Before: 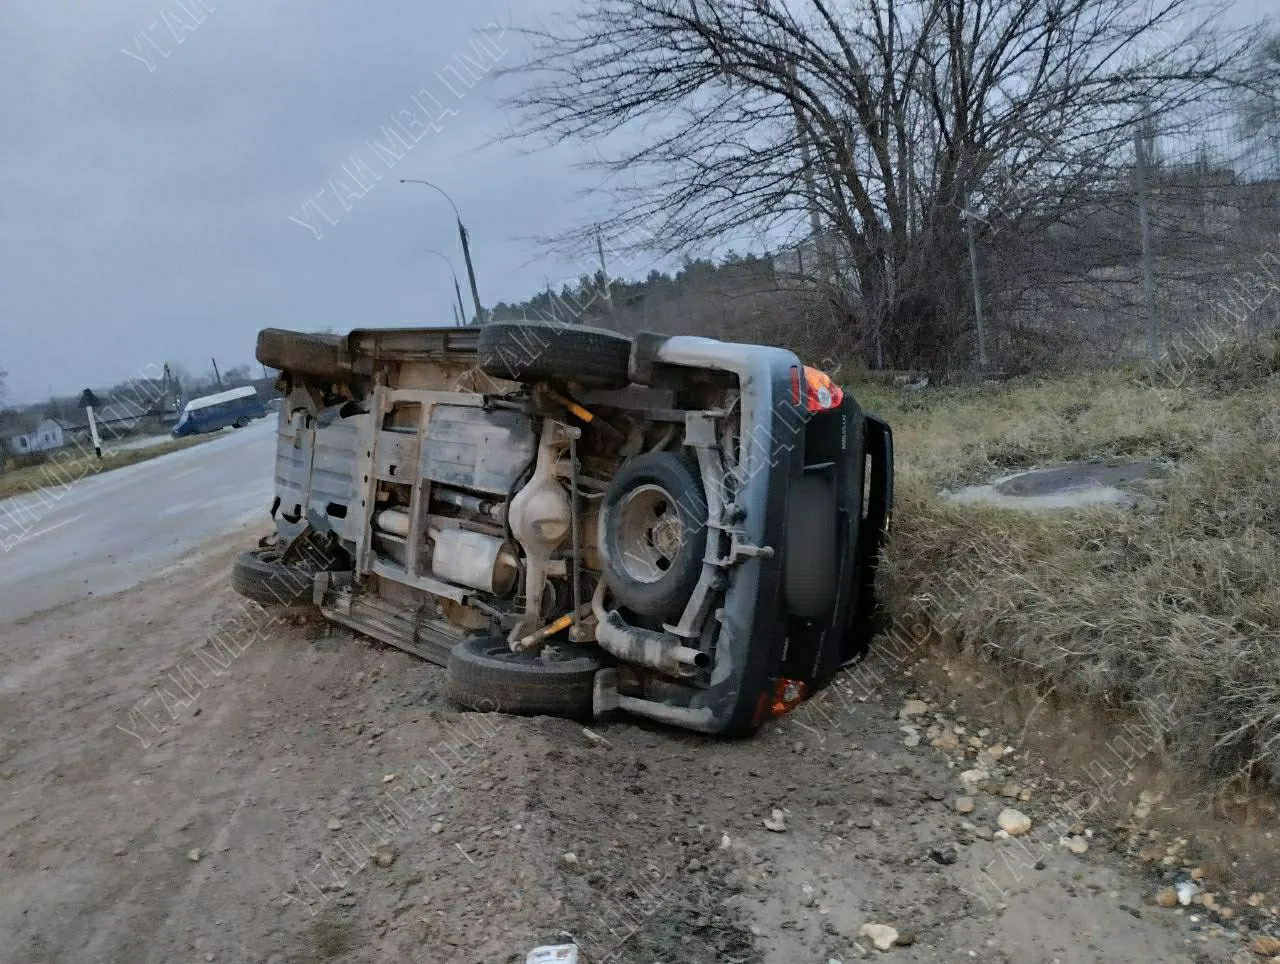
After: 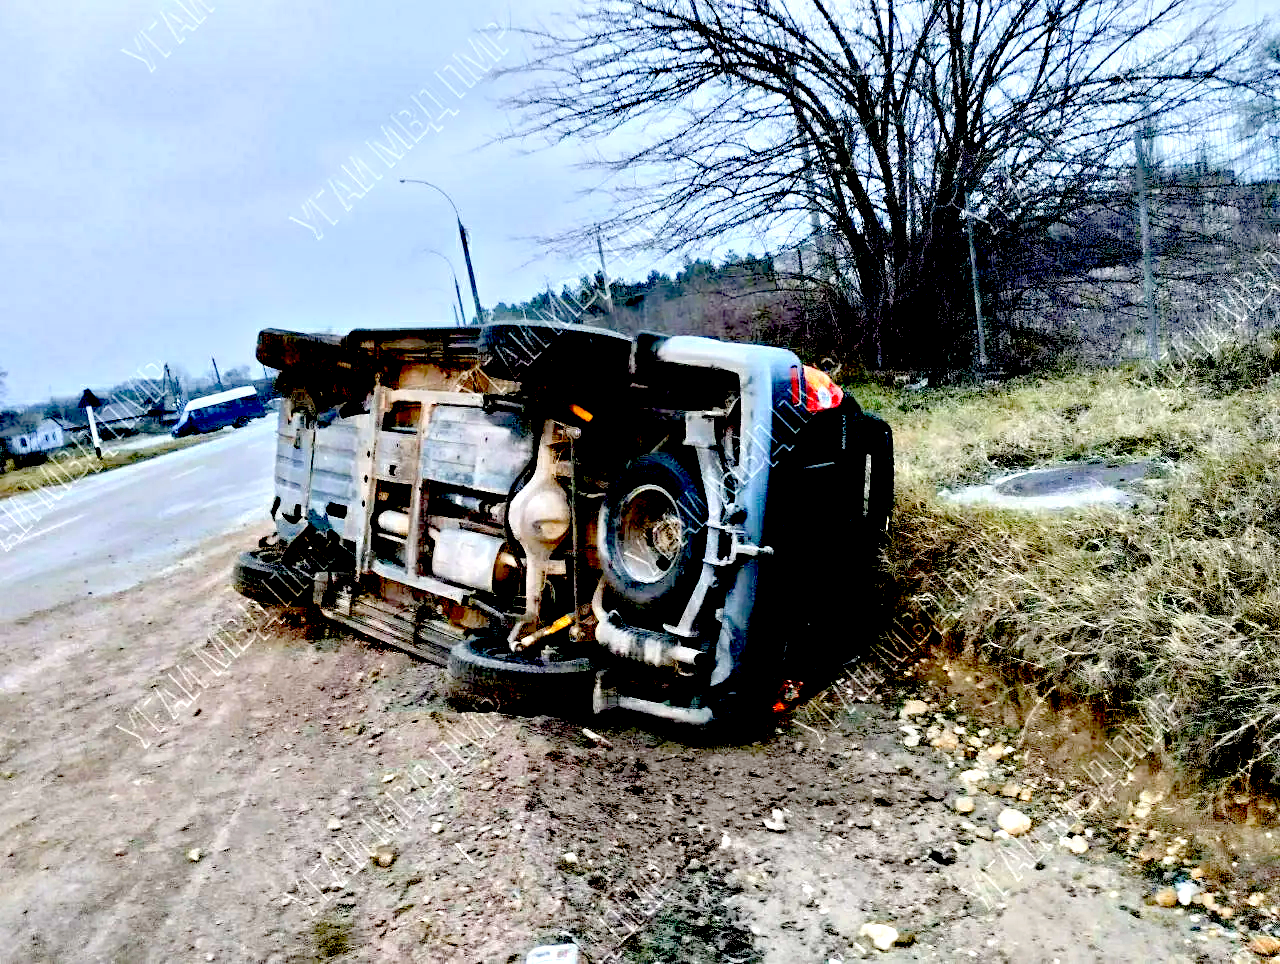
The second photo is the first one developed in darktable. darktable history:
exposure: black level correction 0.056, exposure -0.032 EV, compensate exposure bias true, compensate highlight preservation false
tone equalizer: -8 EV 1.97 EV, -7 EV 1.98 EV, -6 EV 1.98 EV, -5 EV 1.99 EV, -4 EV 1.97 EV, -3 EV 1.47 EV, -2 EV 0.999 EV, -1 EV 0.501 EV, smoothing diameter 2.07%, edges refinement/feathering 15.55, mask exposure compensation -1.57 EV, filter diffusion 5
